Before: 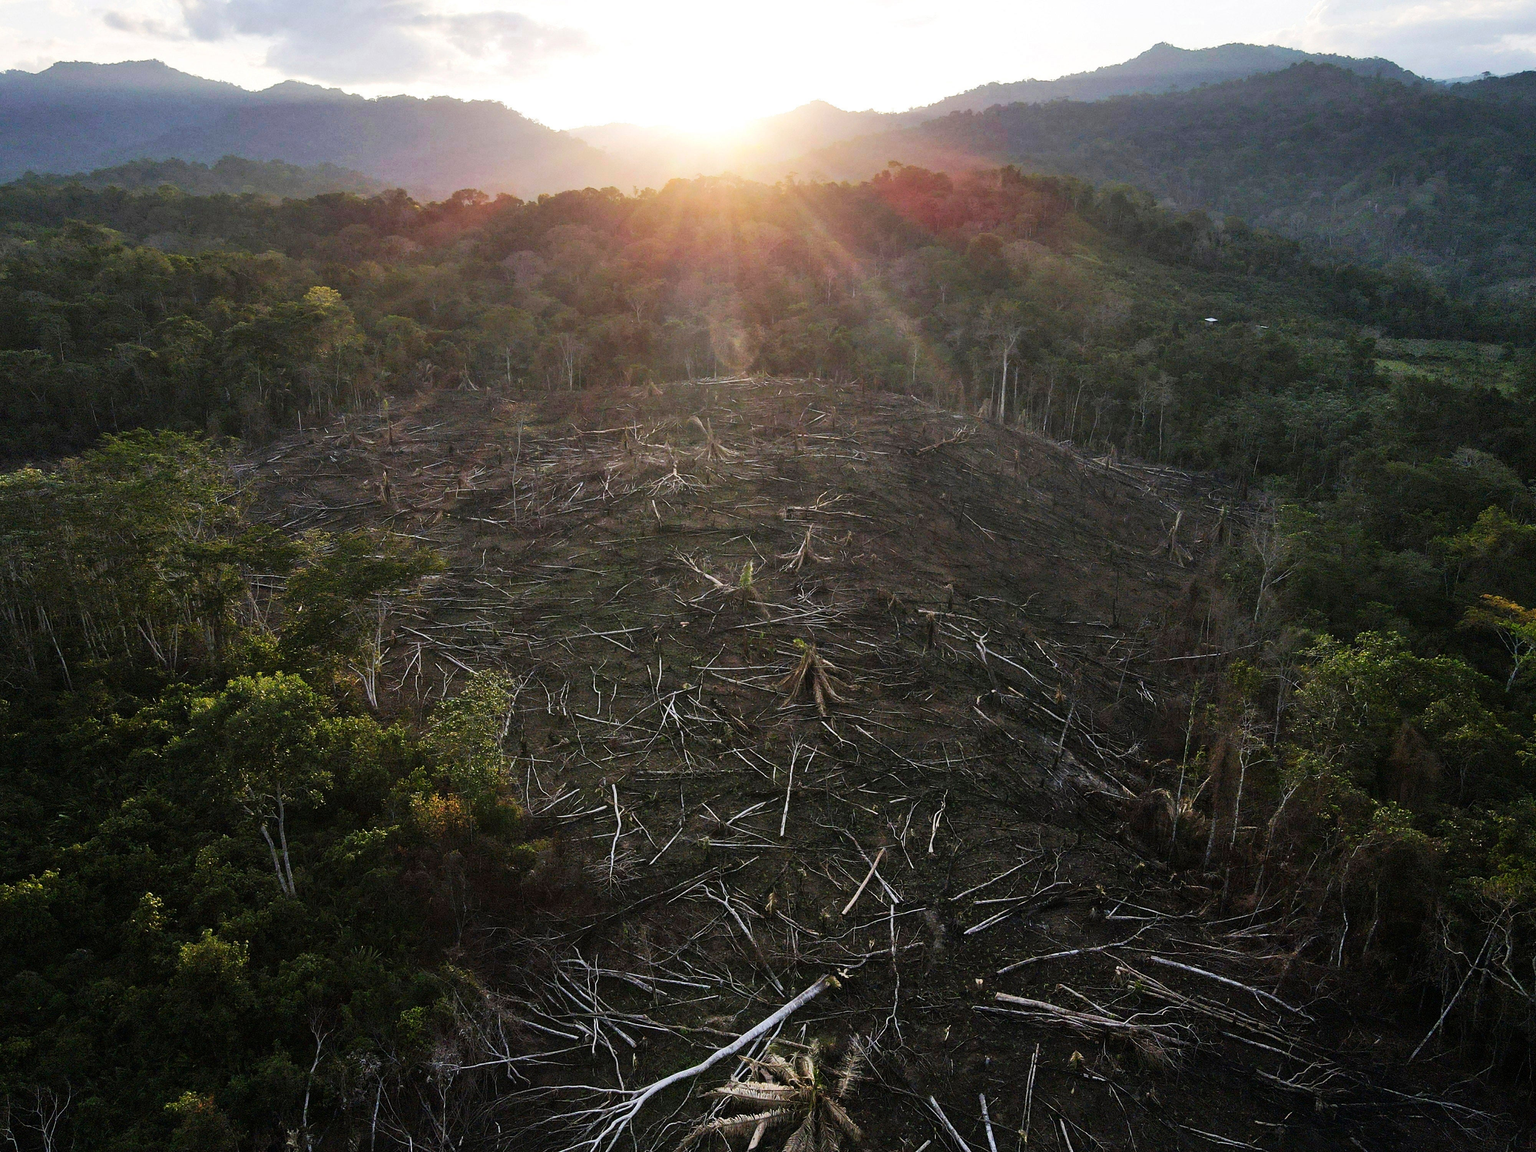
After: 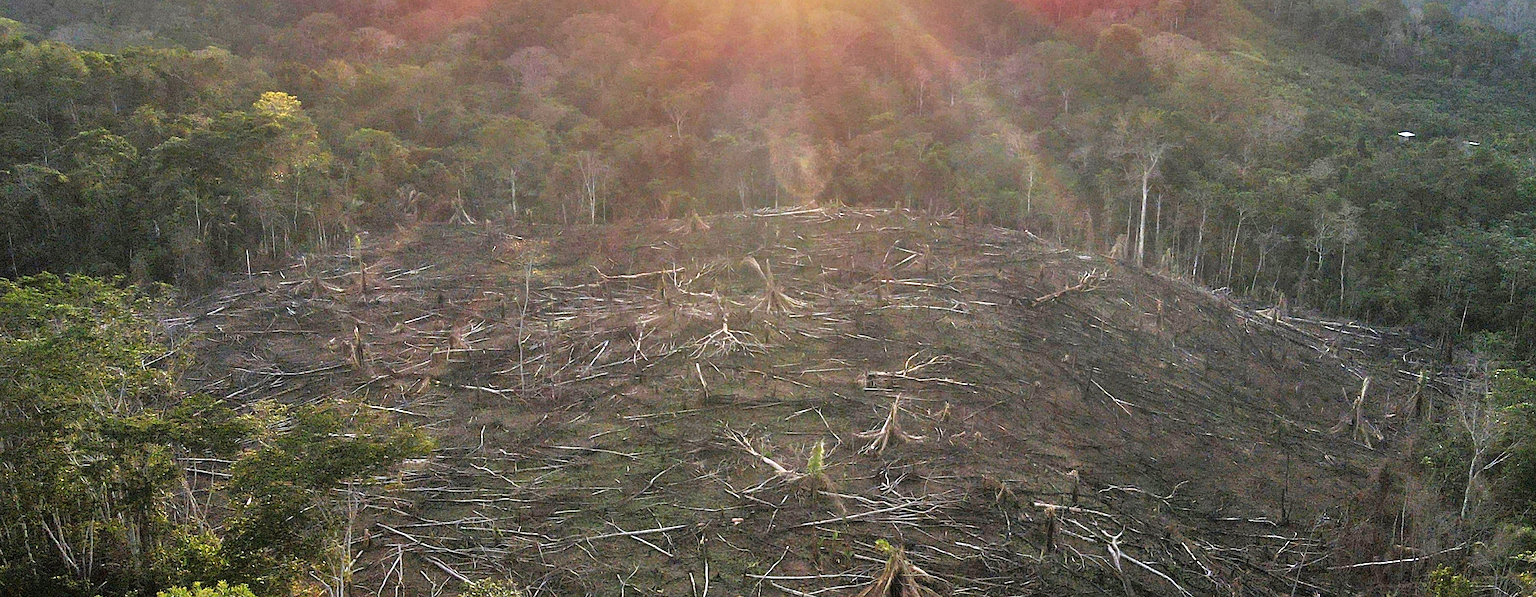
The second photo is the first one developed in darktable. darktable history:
crop: left 6.808%, top 18.609%, right 14.395%, bottom 40.511%
tone equalizer: -7 EV 0.15 EV, -6 EV 0.581 EV, -5 EV 1.16 EV, -4 EV 1.33 EV, -3 EV 1.18 EV, -2 EV 0.6 EV, -1 EV 0.153 EV
sharpen: amount 0.21
